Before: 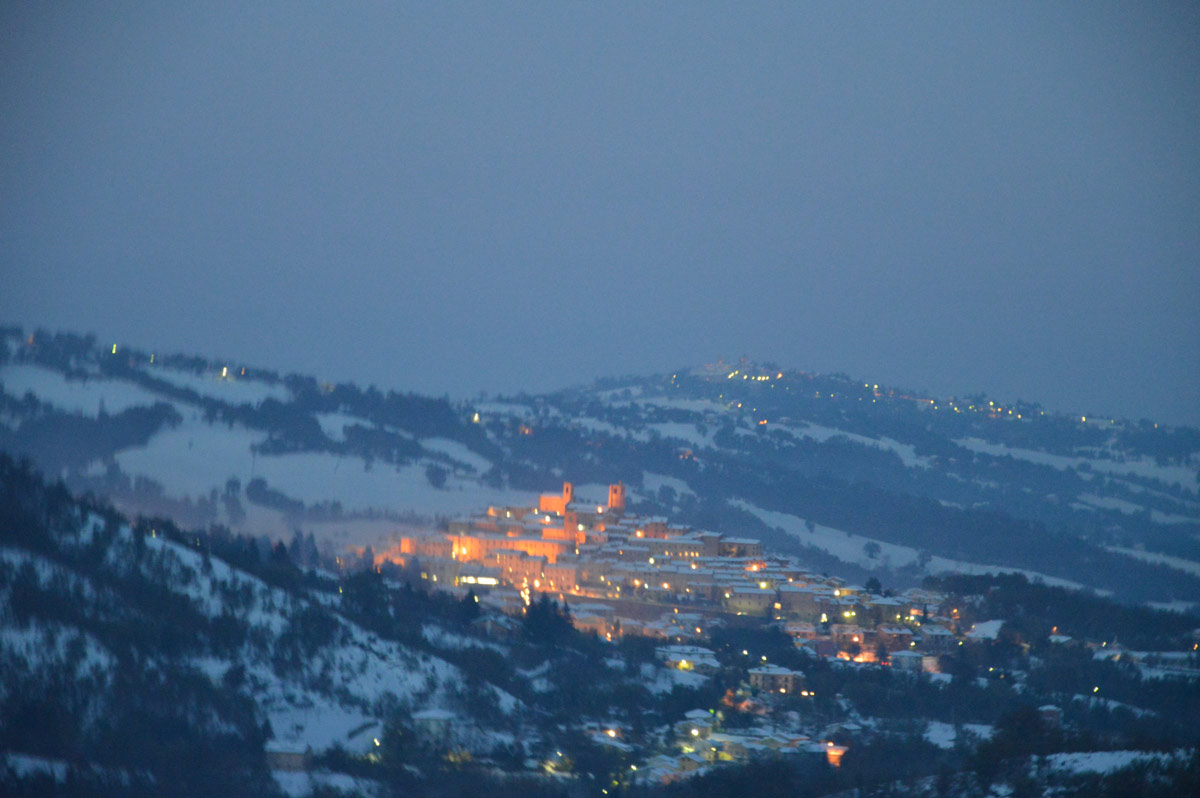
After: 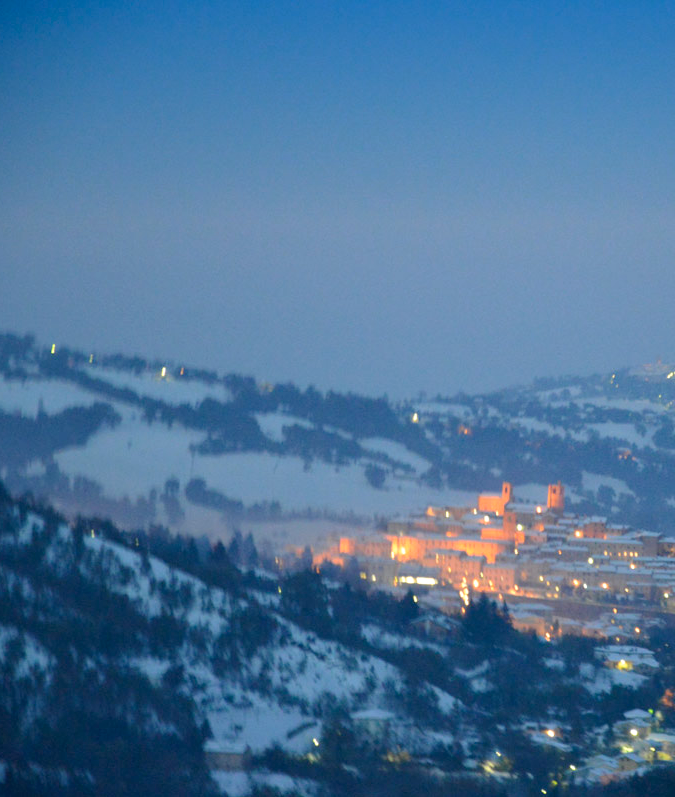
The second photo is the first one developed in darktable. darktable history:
tone curve: curves: ch0 [(0, 0) (0.003, 0.022) (0.011, 0.025) (0.025, 0.025) (0.044, 0.029) (0.069, 0.042) (0.1, 0.068) (0.136, 0.118) (0.177, 0.176) (0.224, 0.233) (0.277, 0.299) (0.335, 0.371) (0.399, 0.448) (0.468, 0.526) (0.543, 0.605) (0.623, 0.684) (0.709, 0.775) (0.801, 0.869) (0.898, 0.957) (1, 1)], preserve colors none
graduated density: density 2.02 EV, hardness 44%, rotation 0.374°, offset 8.21, hue 208.8°, saturation 97%
crop: left 5.114%, right 38.589%
